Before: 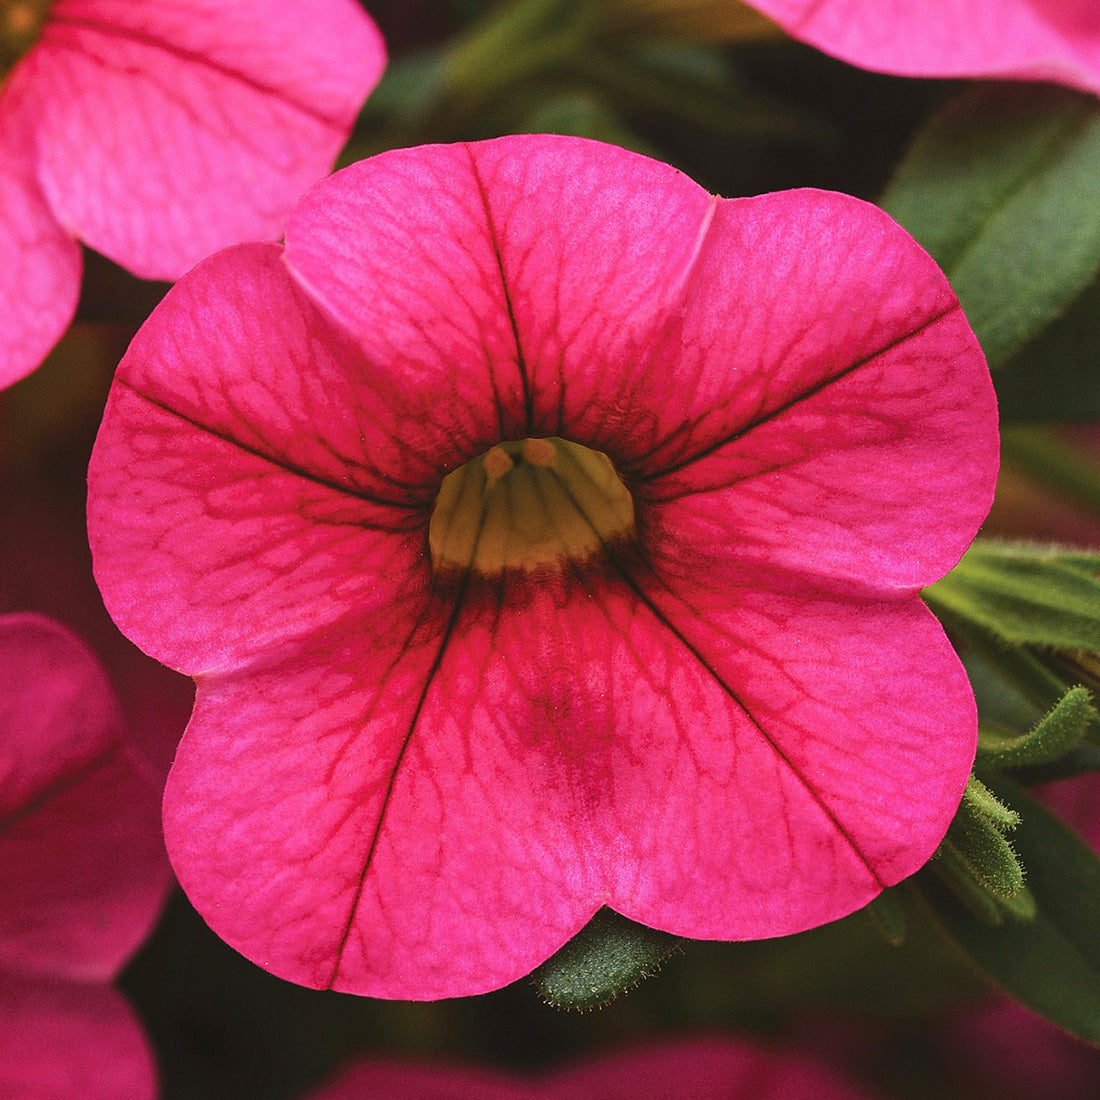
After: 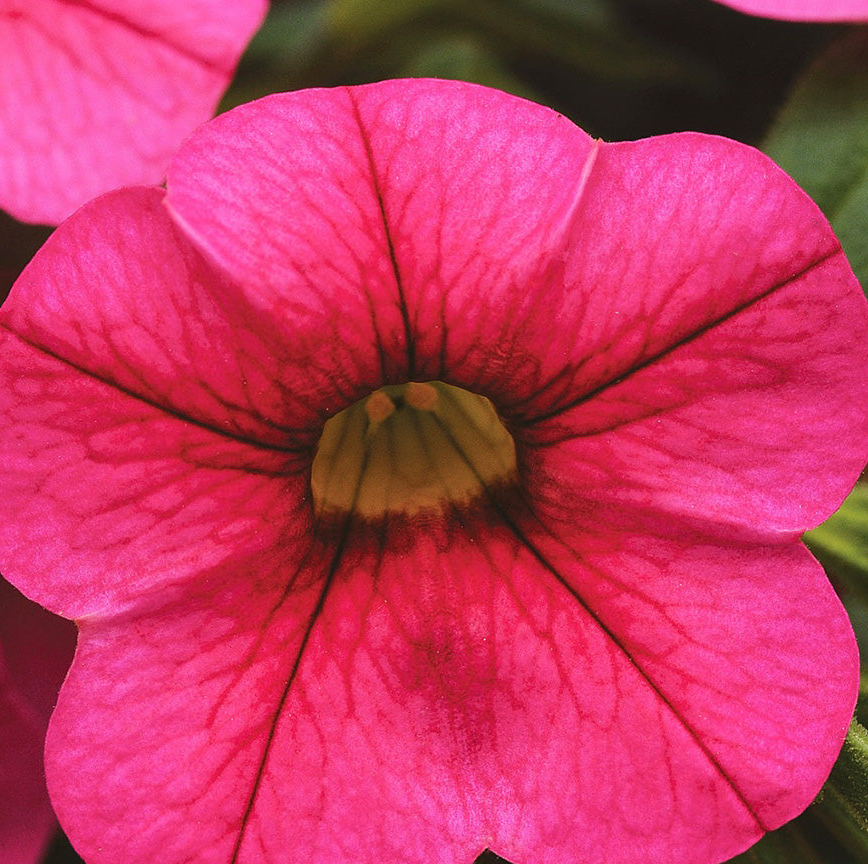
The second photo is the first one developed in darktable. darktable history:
crop and rotate: left 10.756%, top 5.141%, right 10.32%, bottom 16.272%
